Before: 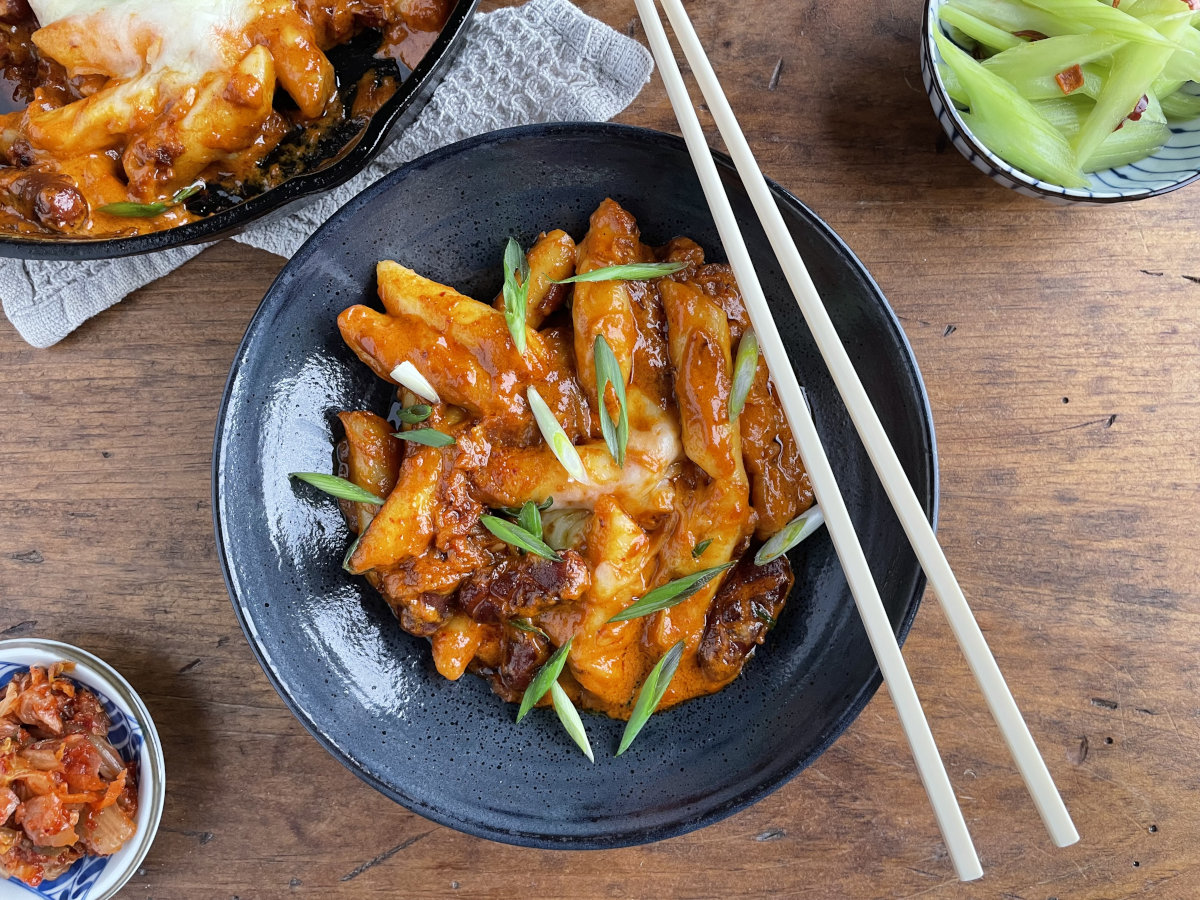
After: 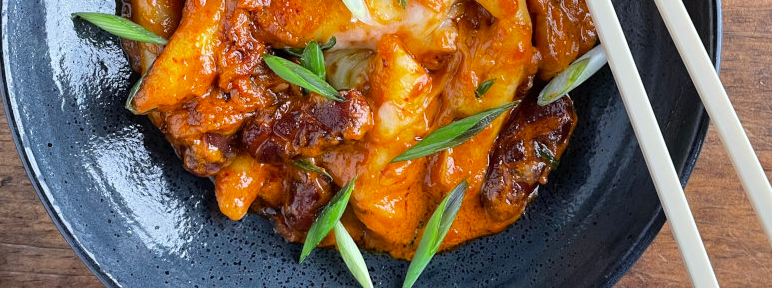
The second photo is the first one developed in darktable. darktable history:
base curve: curves: ch0 [(0, 0) (0.297, 0.298) (1, 1)], preserve colors none
crop: left 18.091%, top 51.13%, right 17.525%, bottom 16.85%
